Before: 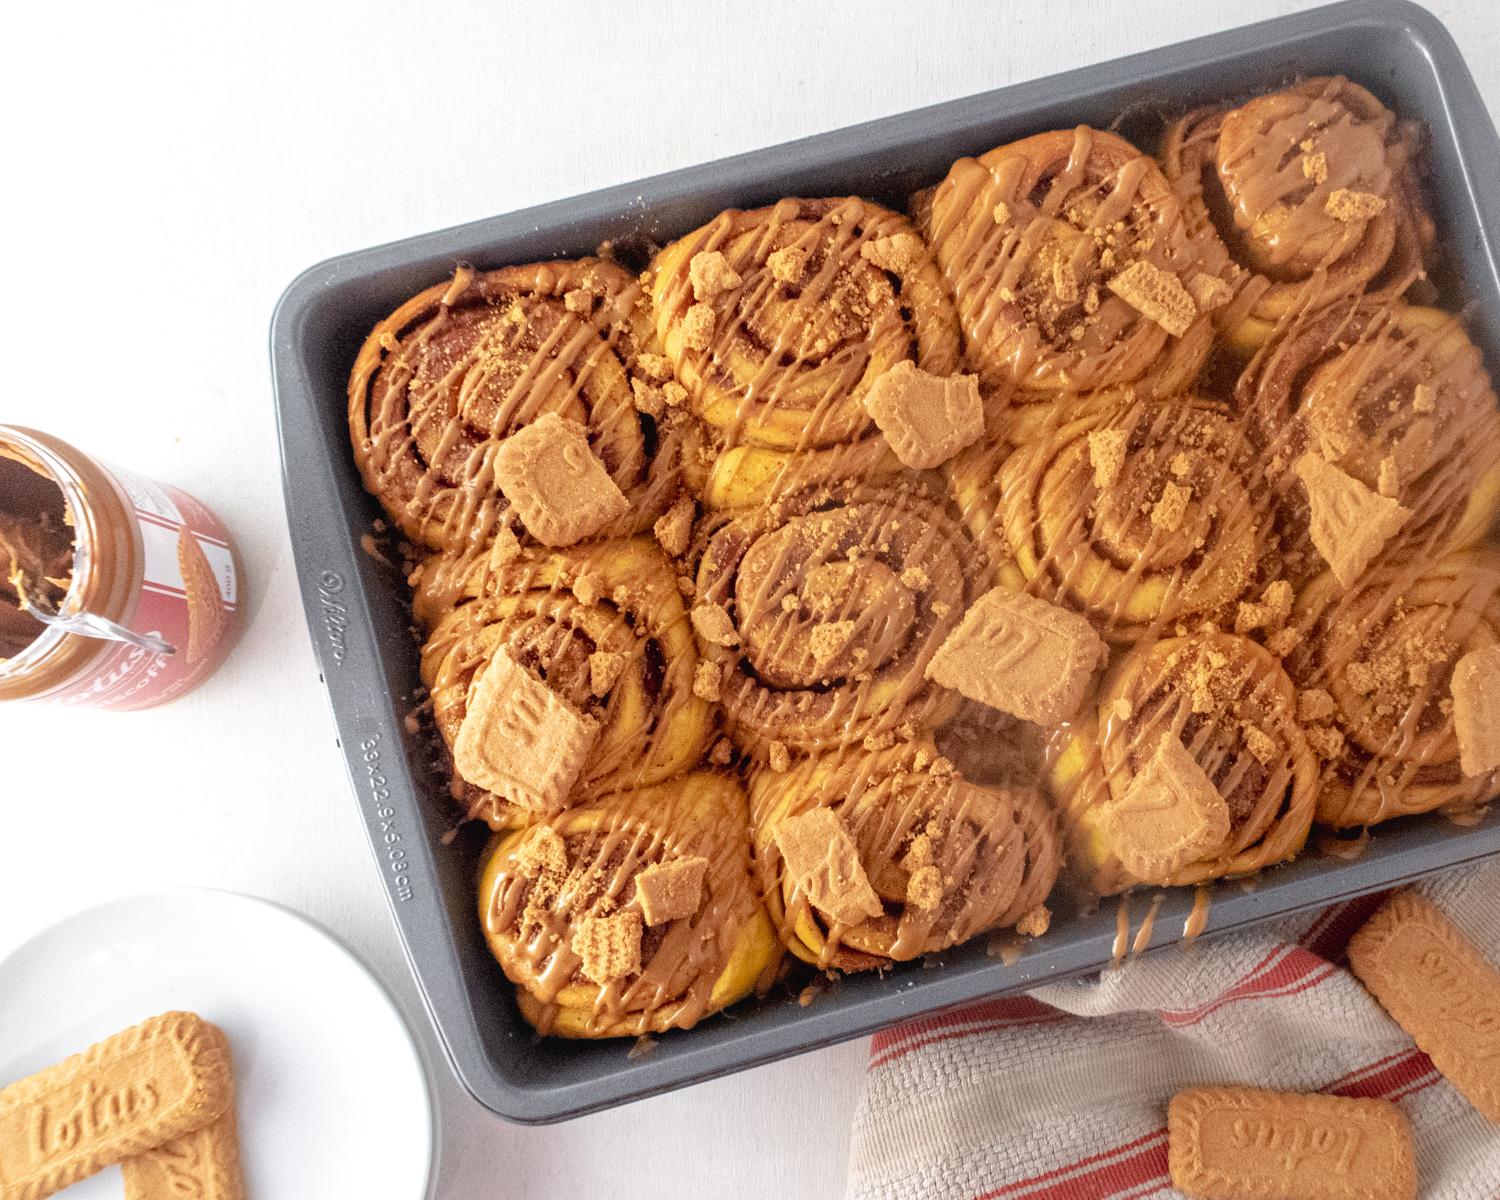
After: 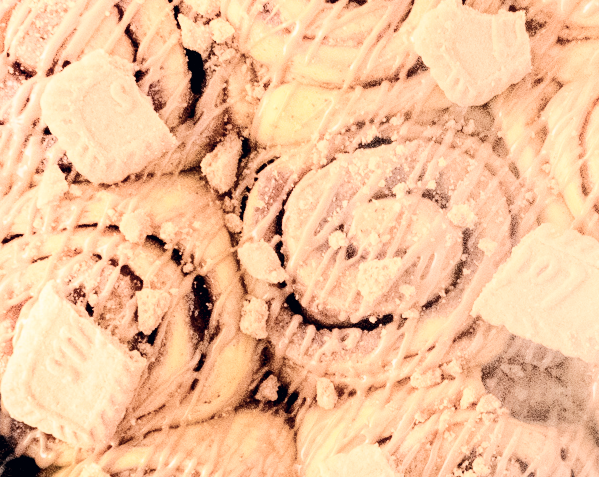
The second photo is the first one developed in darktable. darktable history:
contrast brightness saturation: contrast 0.252, saturation -0.309
crop: left 30.237%, top 30.273%, right 29.789%, bottom 29.944%
shadows and highlights: shadows -54.88, highlights 85.74, soften with gaussian
exposure: black level correction 0.001, exposure 1.119 EV, compensate highlight preservation false
filmic rgb: black relative exposure -4.54 EV, white relative exposure 4.81 EV, hardness 2.35, latitude 35.12%, contrast 1.047, highlights saturation mix 1.37%, shadows ↔ highlights balance 1.21%
color correction: highlights a* 0.272, highlights b* 2.7, shadows a* -1.37, shadows b* -4.12
